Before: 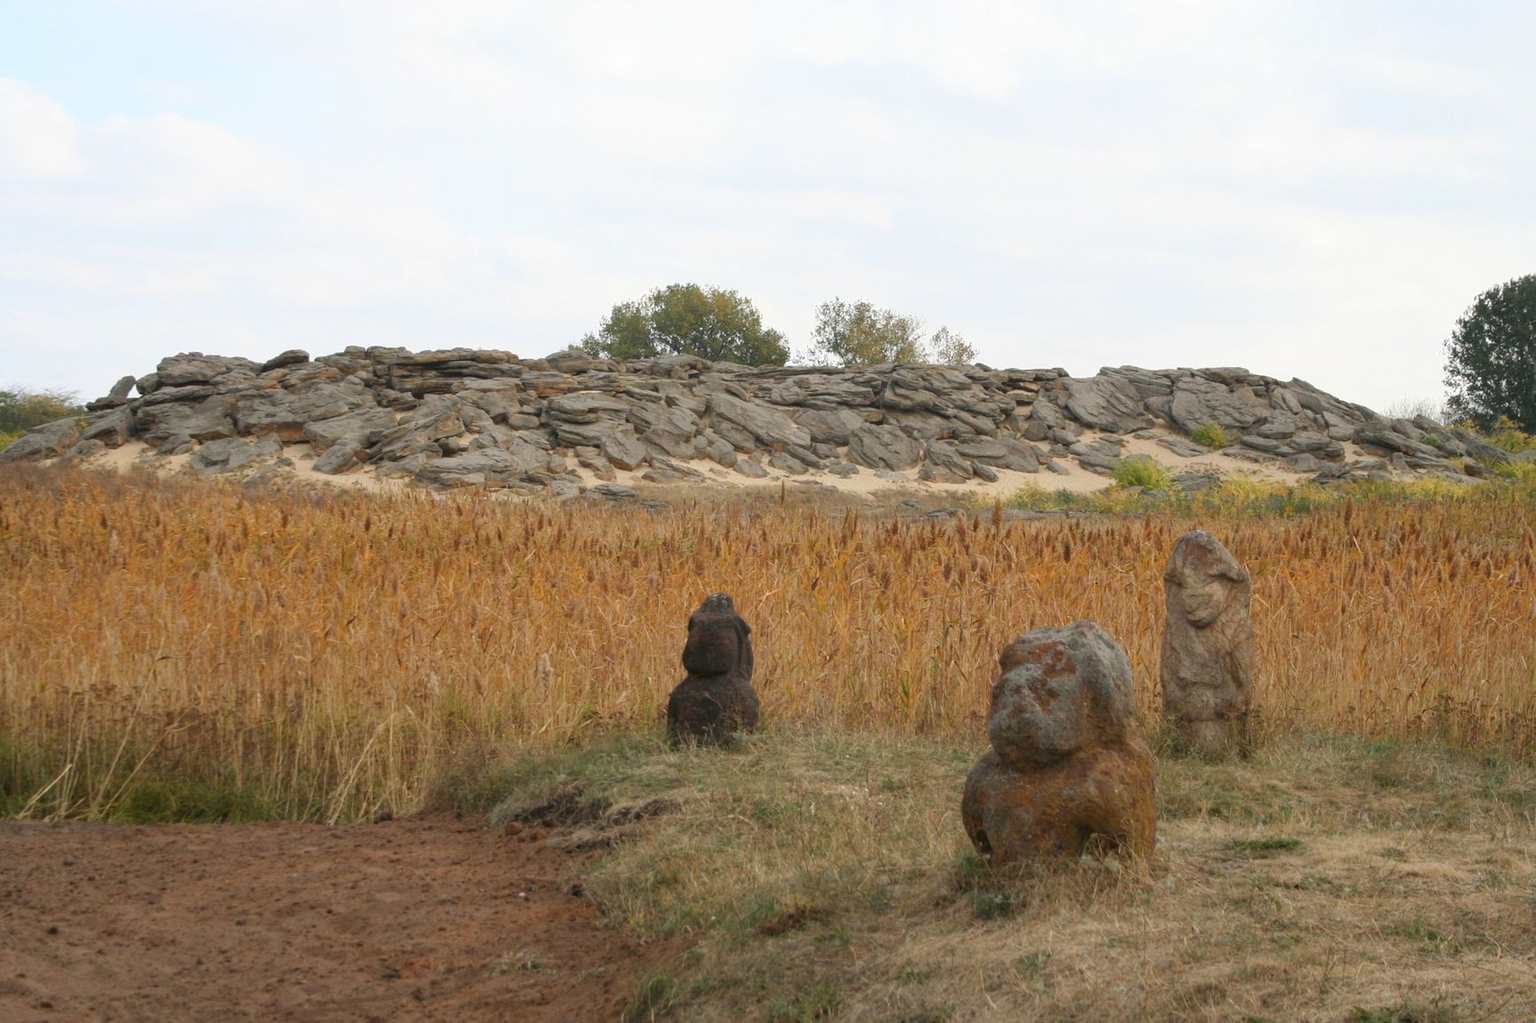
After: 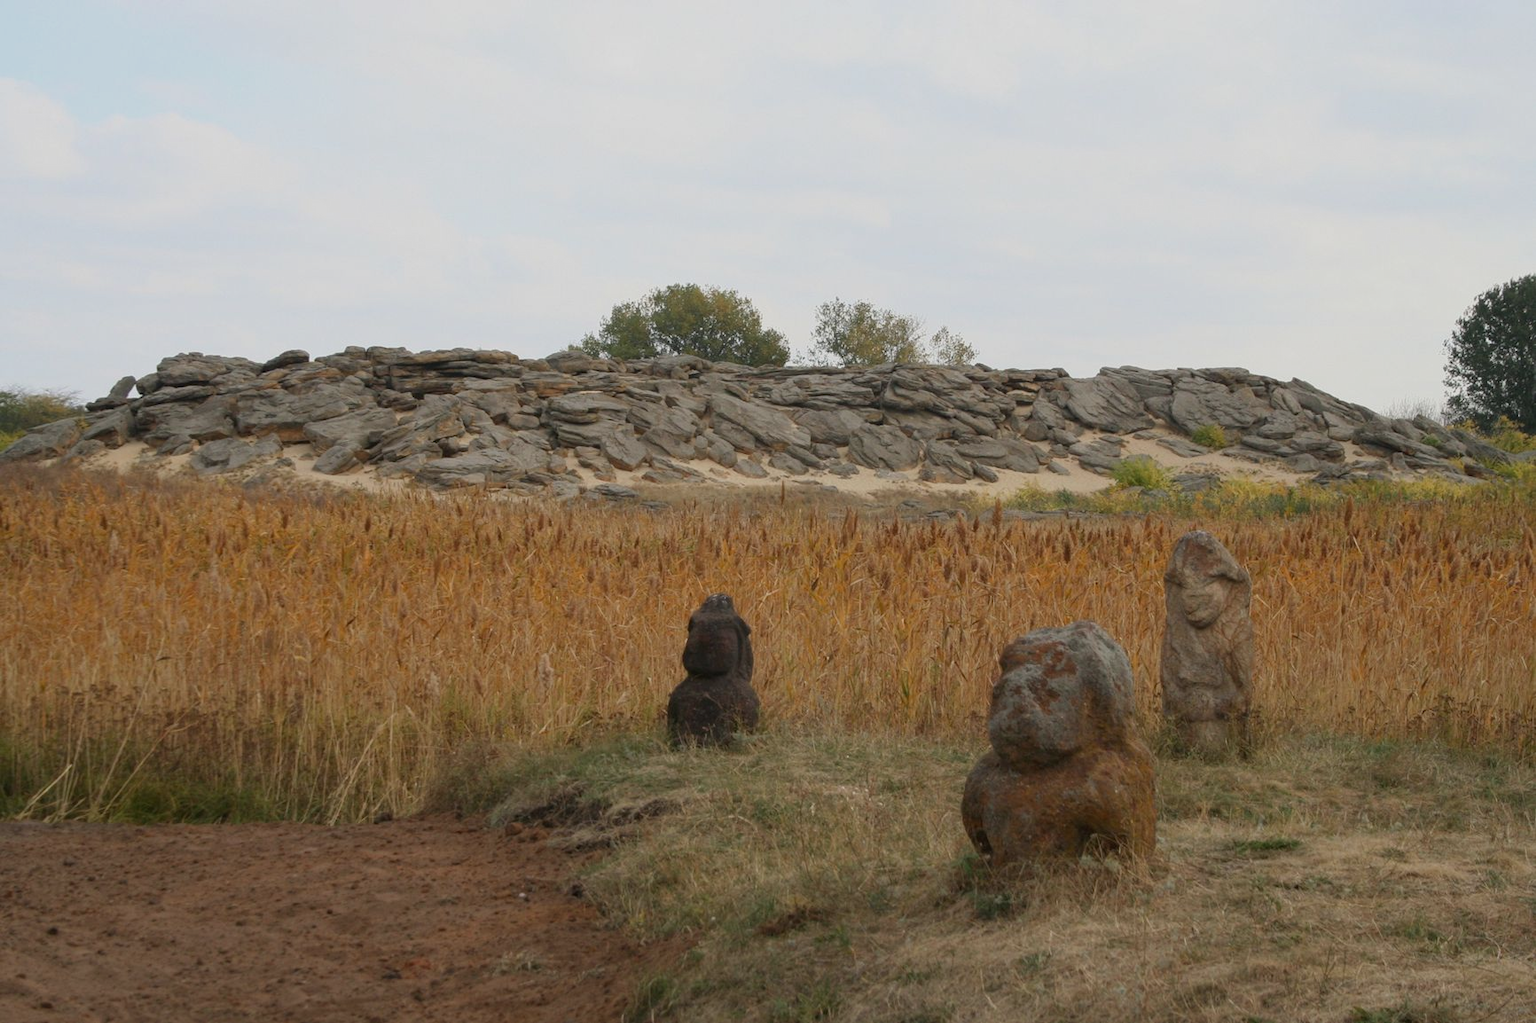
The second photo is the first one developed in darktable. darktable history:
exposure: exposure -0.491 EV, compensate exposure bias true, compensate highlight preservation false
